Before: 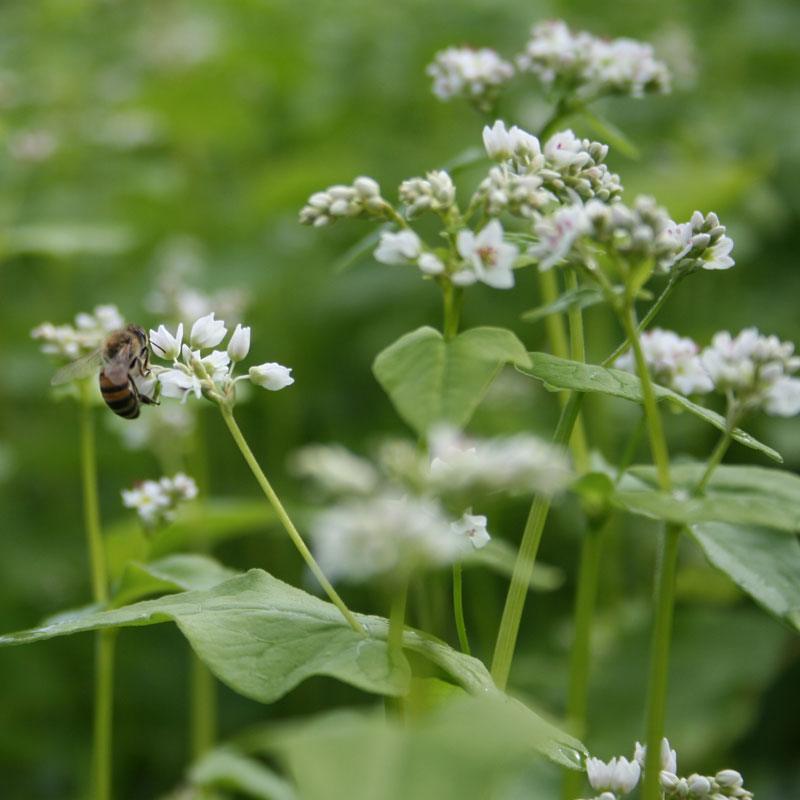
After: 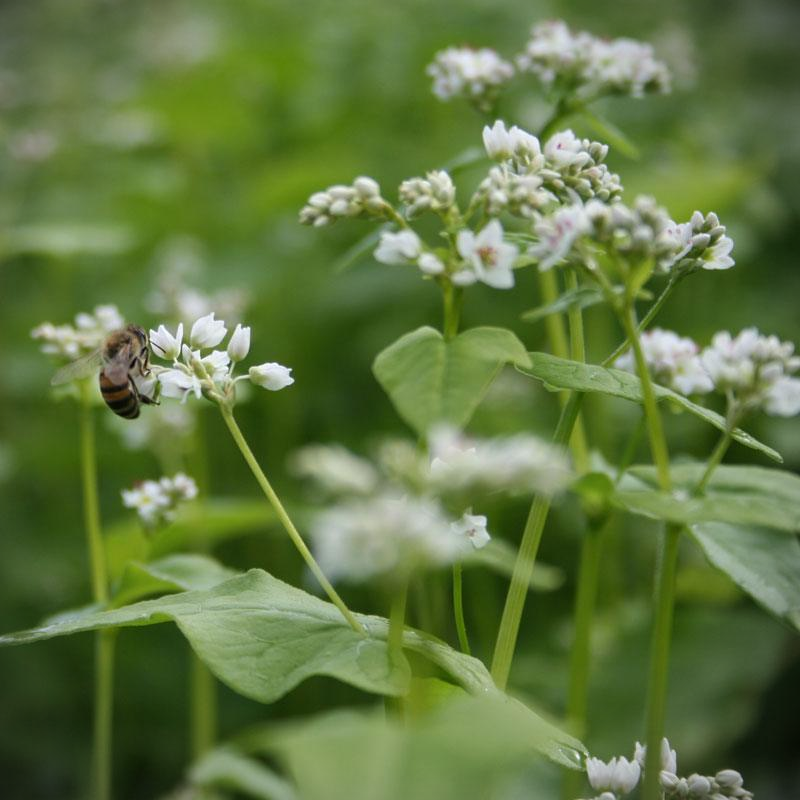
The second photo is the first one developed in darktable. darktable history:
vignetting: fall-off start 91.64%
